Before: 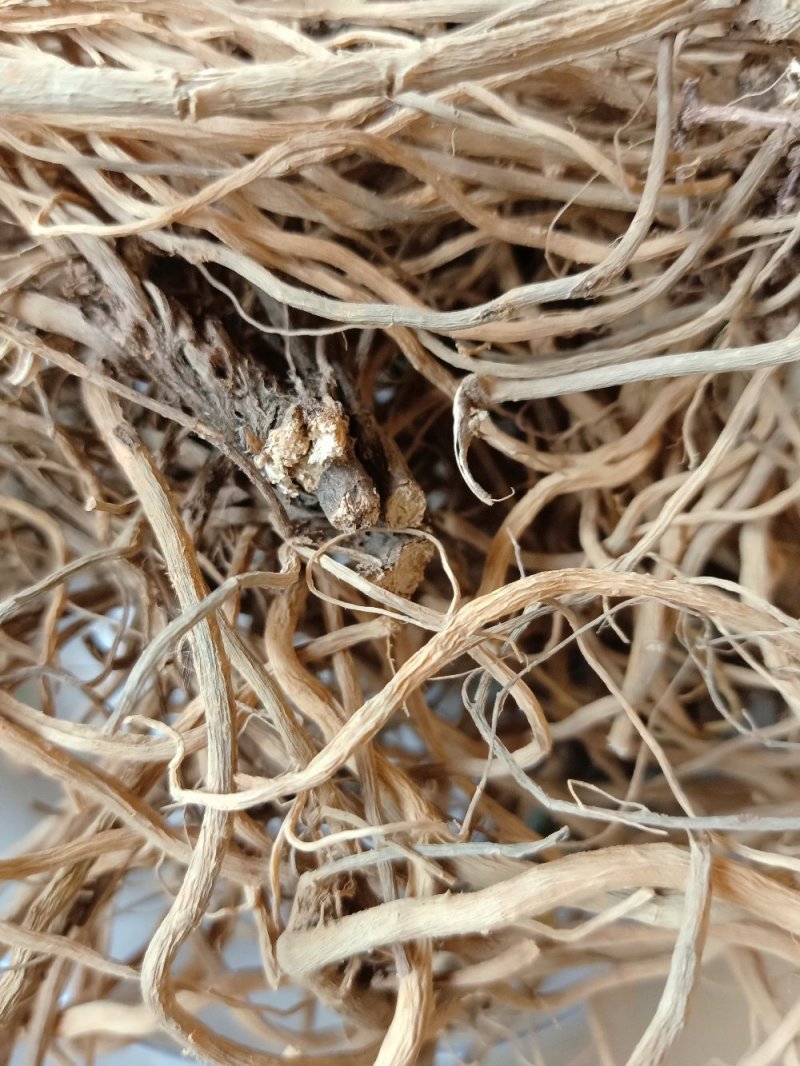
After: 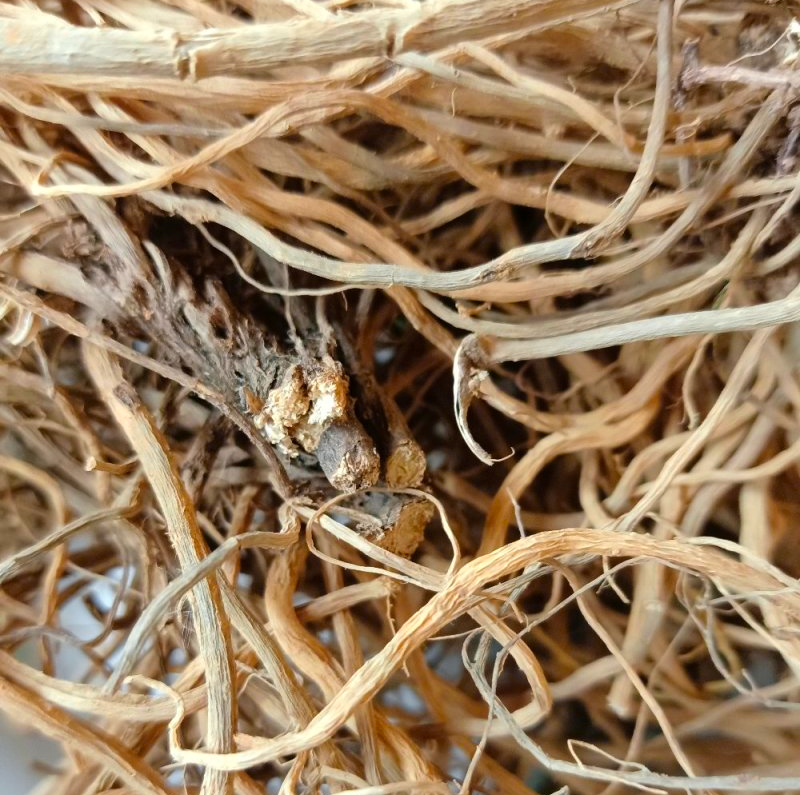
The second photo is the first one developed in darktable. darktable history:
crop: top 3.775%, bottom 21.637%
color zones: curves: ch0 [(0.224, 0.526) (0.75, 0.5)]; ch1 [(0.055, 0.526) (0.224, 0.761) (0.377, 0.526) (0.75, 0.5)]
